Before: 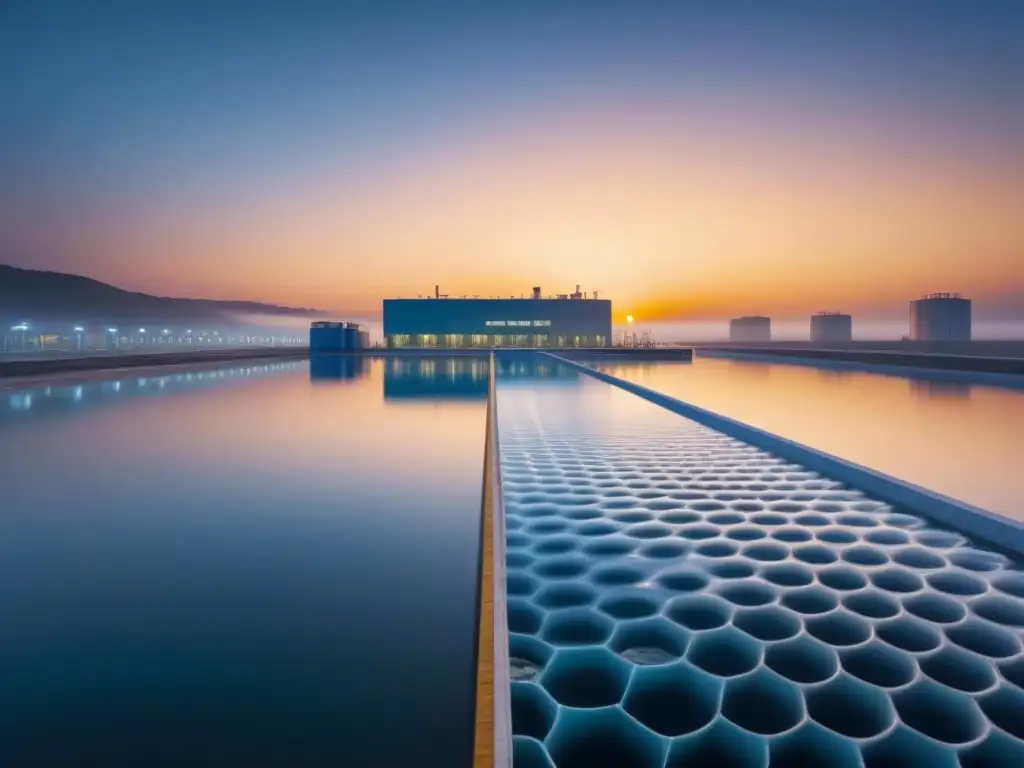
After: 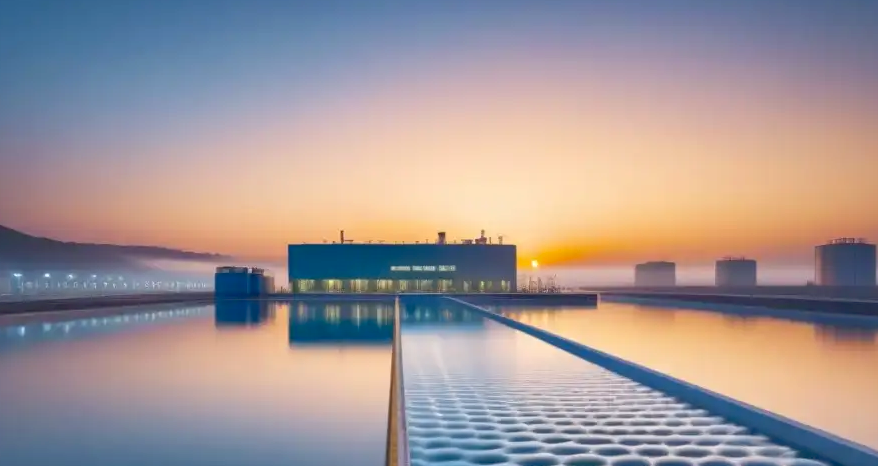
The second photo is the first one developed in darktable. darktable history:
exposure: black level correction 0.009, exposure 0.015 EV, compensate highlight preservation false
shadows and highlights: shadows 43.38, highlights 7.83
crop and rotate: left 9.306%, top 7.167%, right 4.856%, bottom 32.061%
levels: mode automatic, levels [0.072, 0.414, 0.976]
